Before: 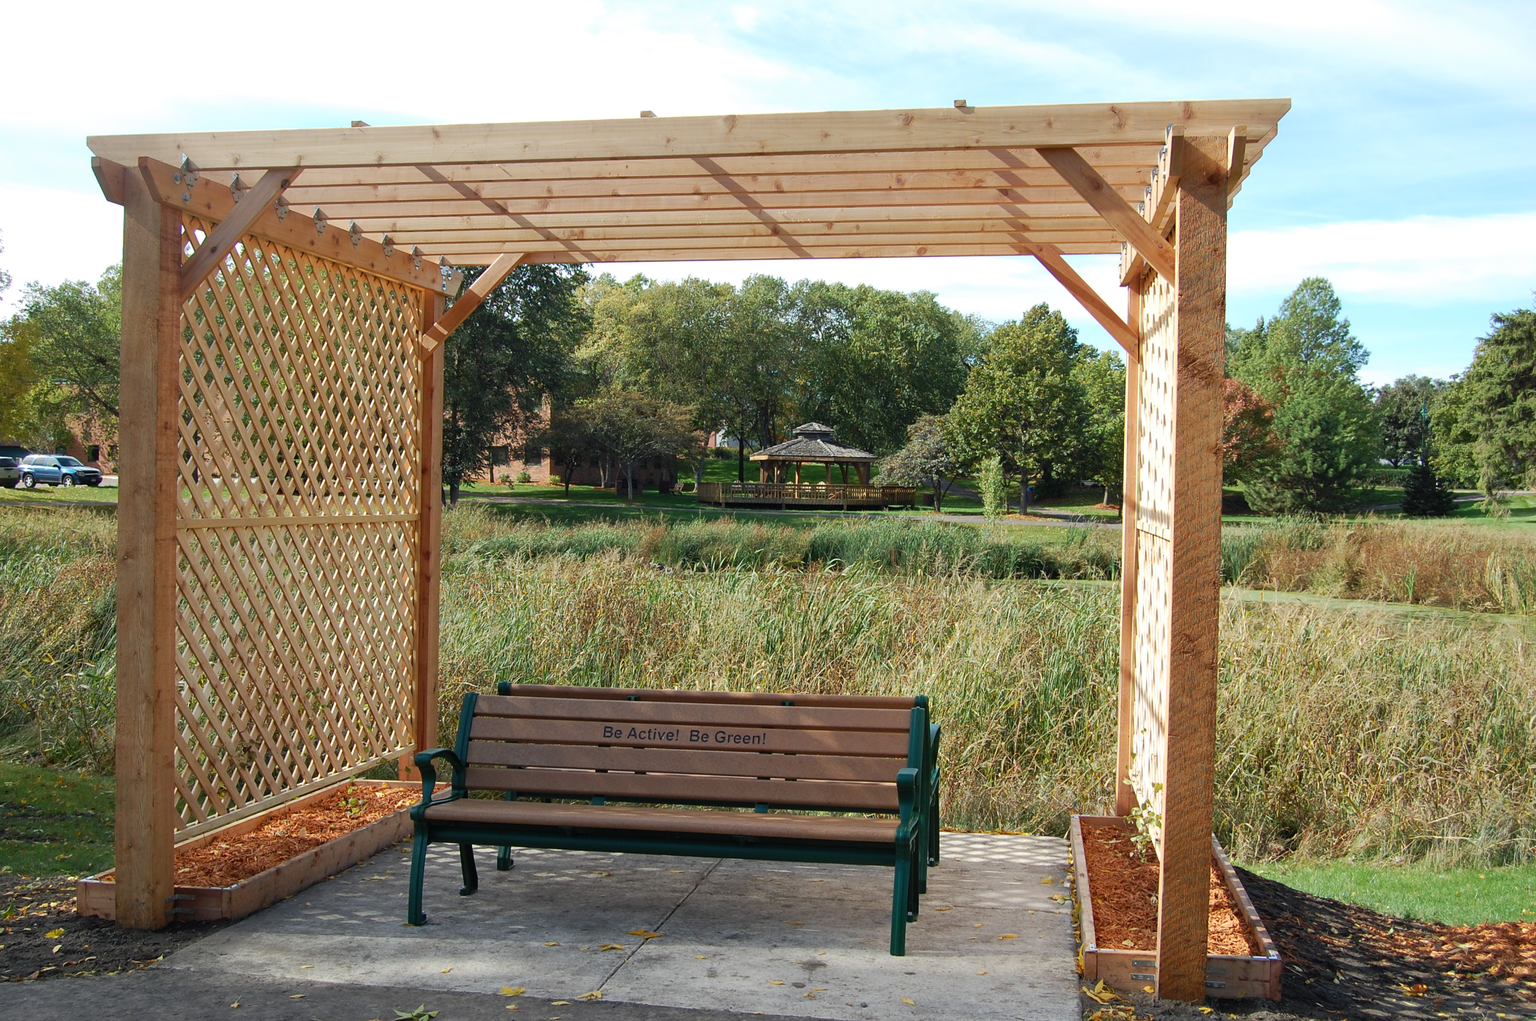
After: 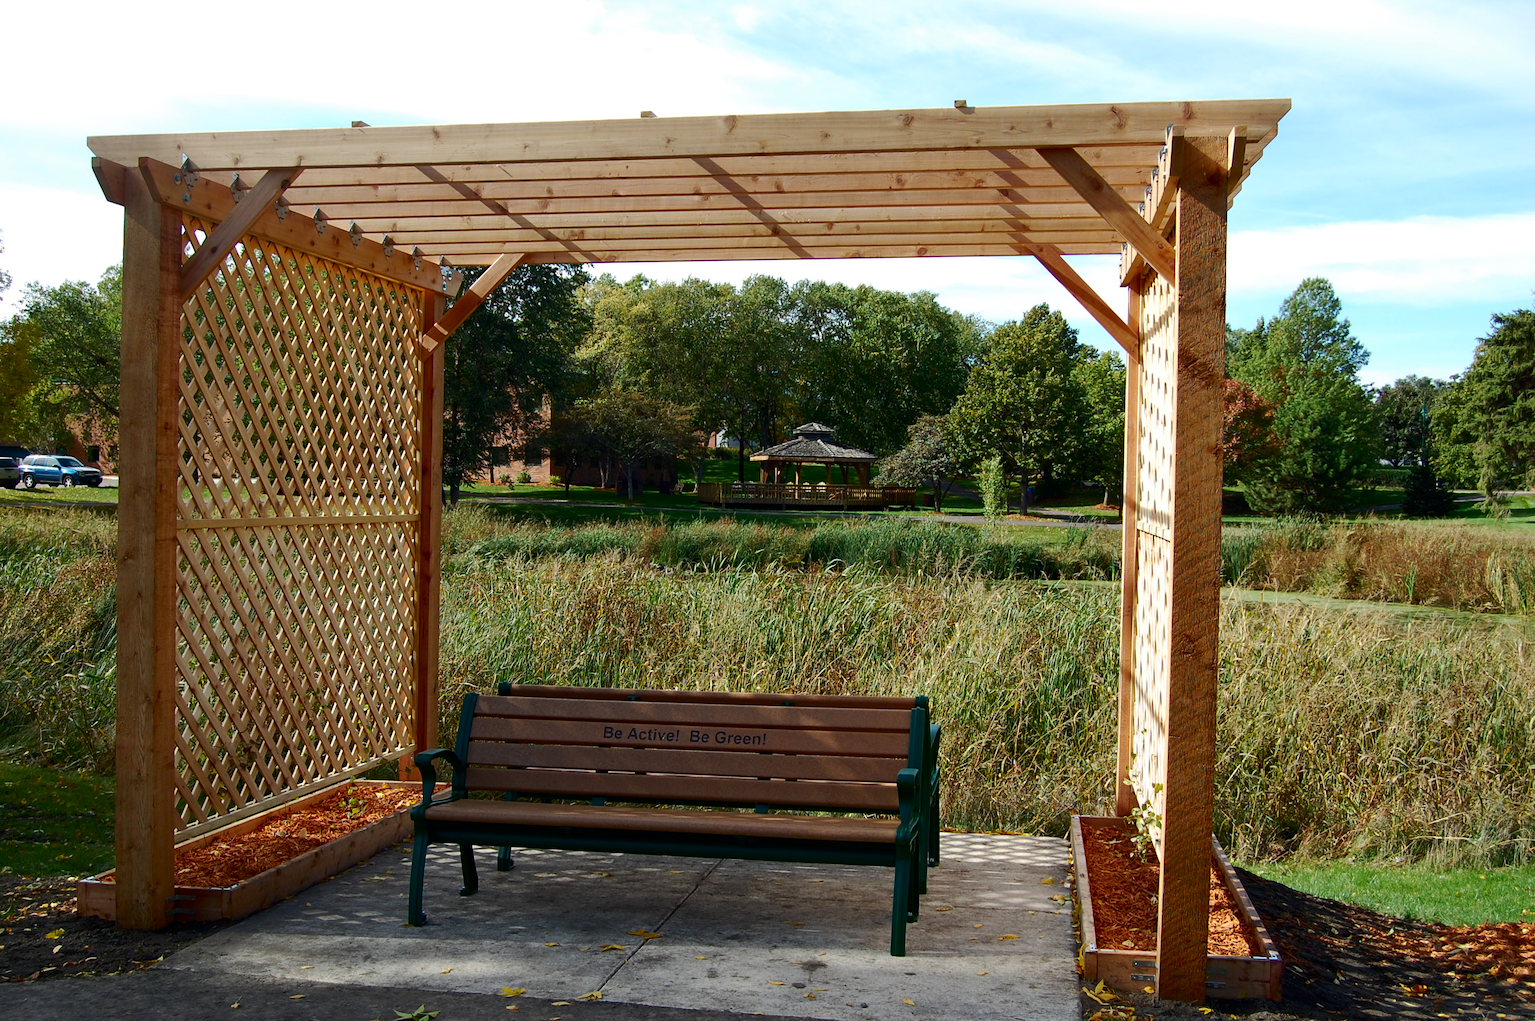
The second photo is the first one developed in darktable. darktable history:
contrast brightness saturation: contrast 0.131, brightness -0.227, saturation 0.138
